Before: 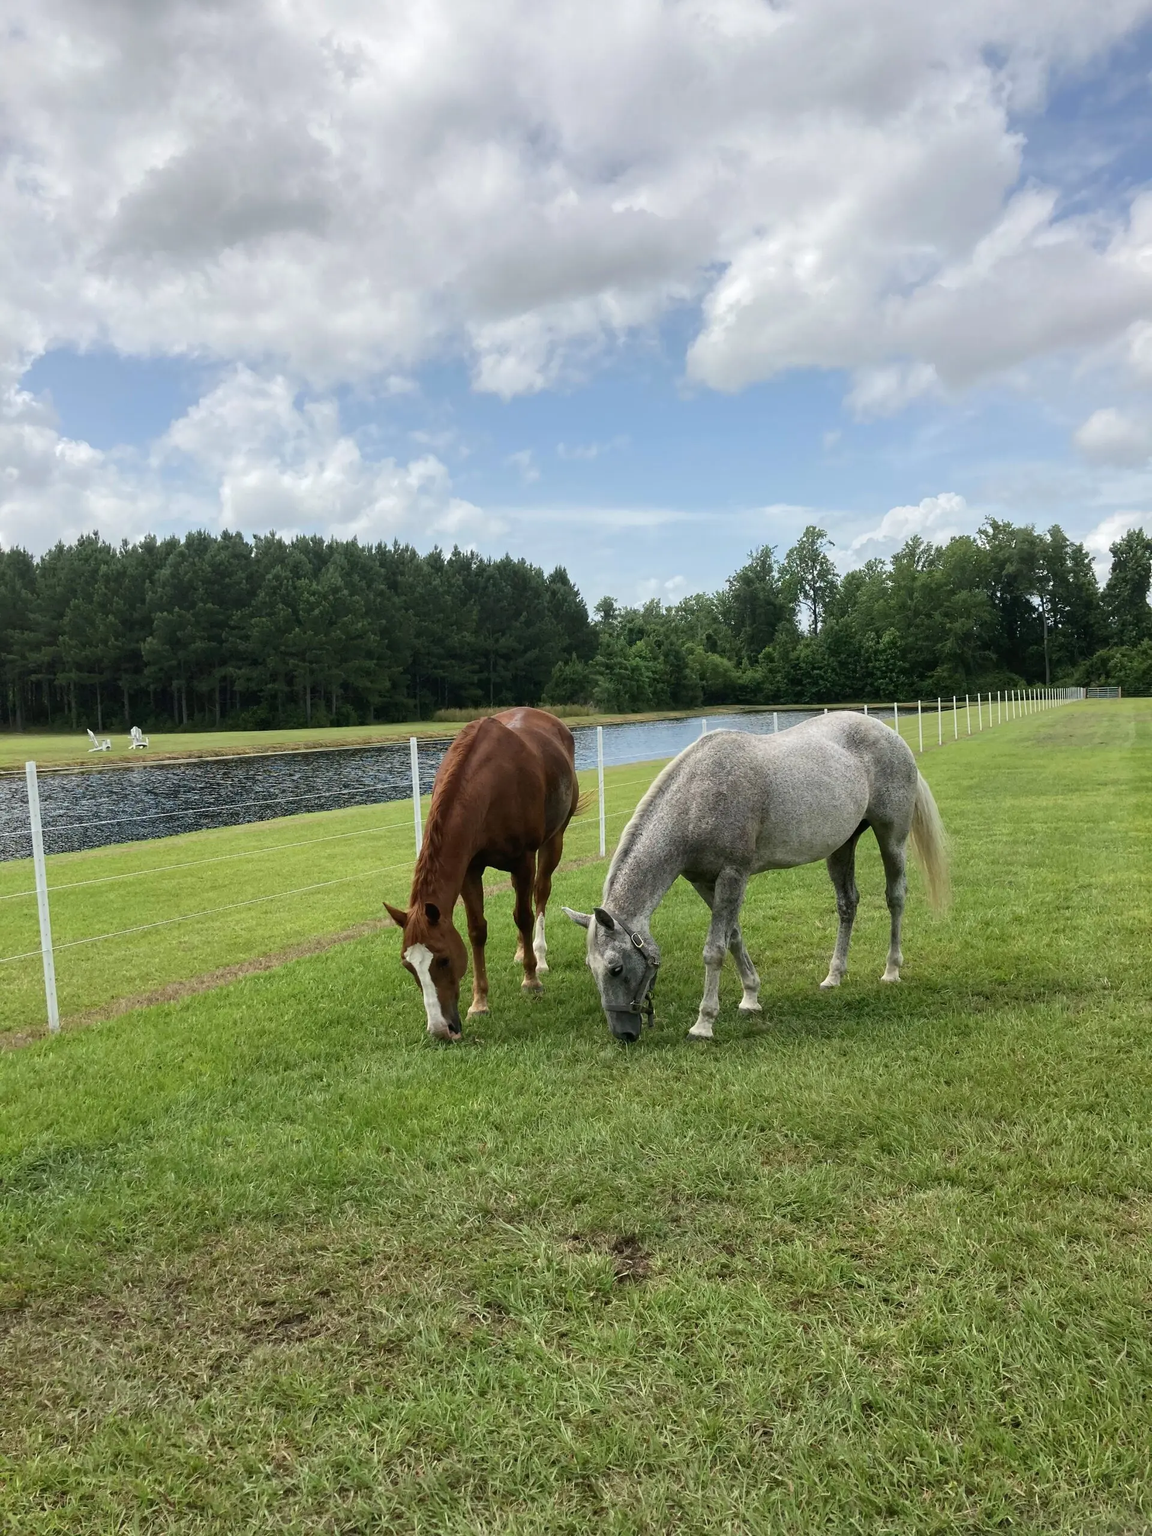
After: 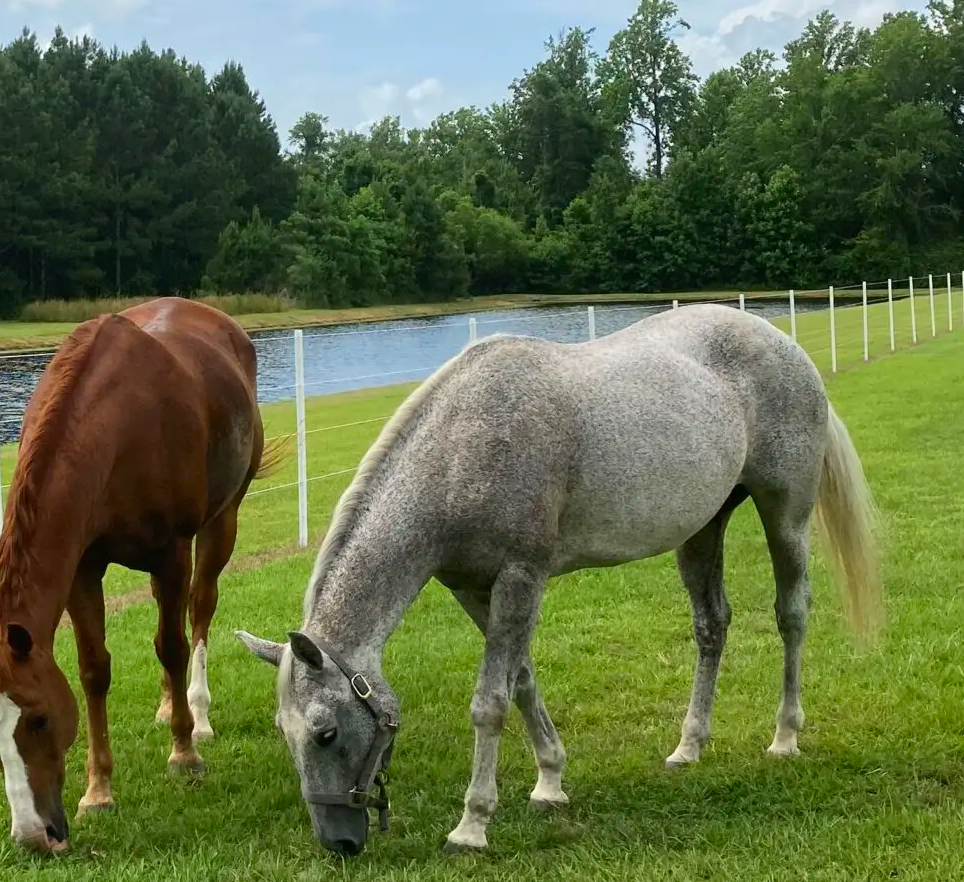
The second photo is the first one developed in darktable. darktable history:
crop: left 36.533%, top 34.444%, right 13.213%, bottom 30.971%
color correction: highlights b* 0.013, saturation 1.3
